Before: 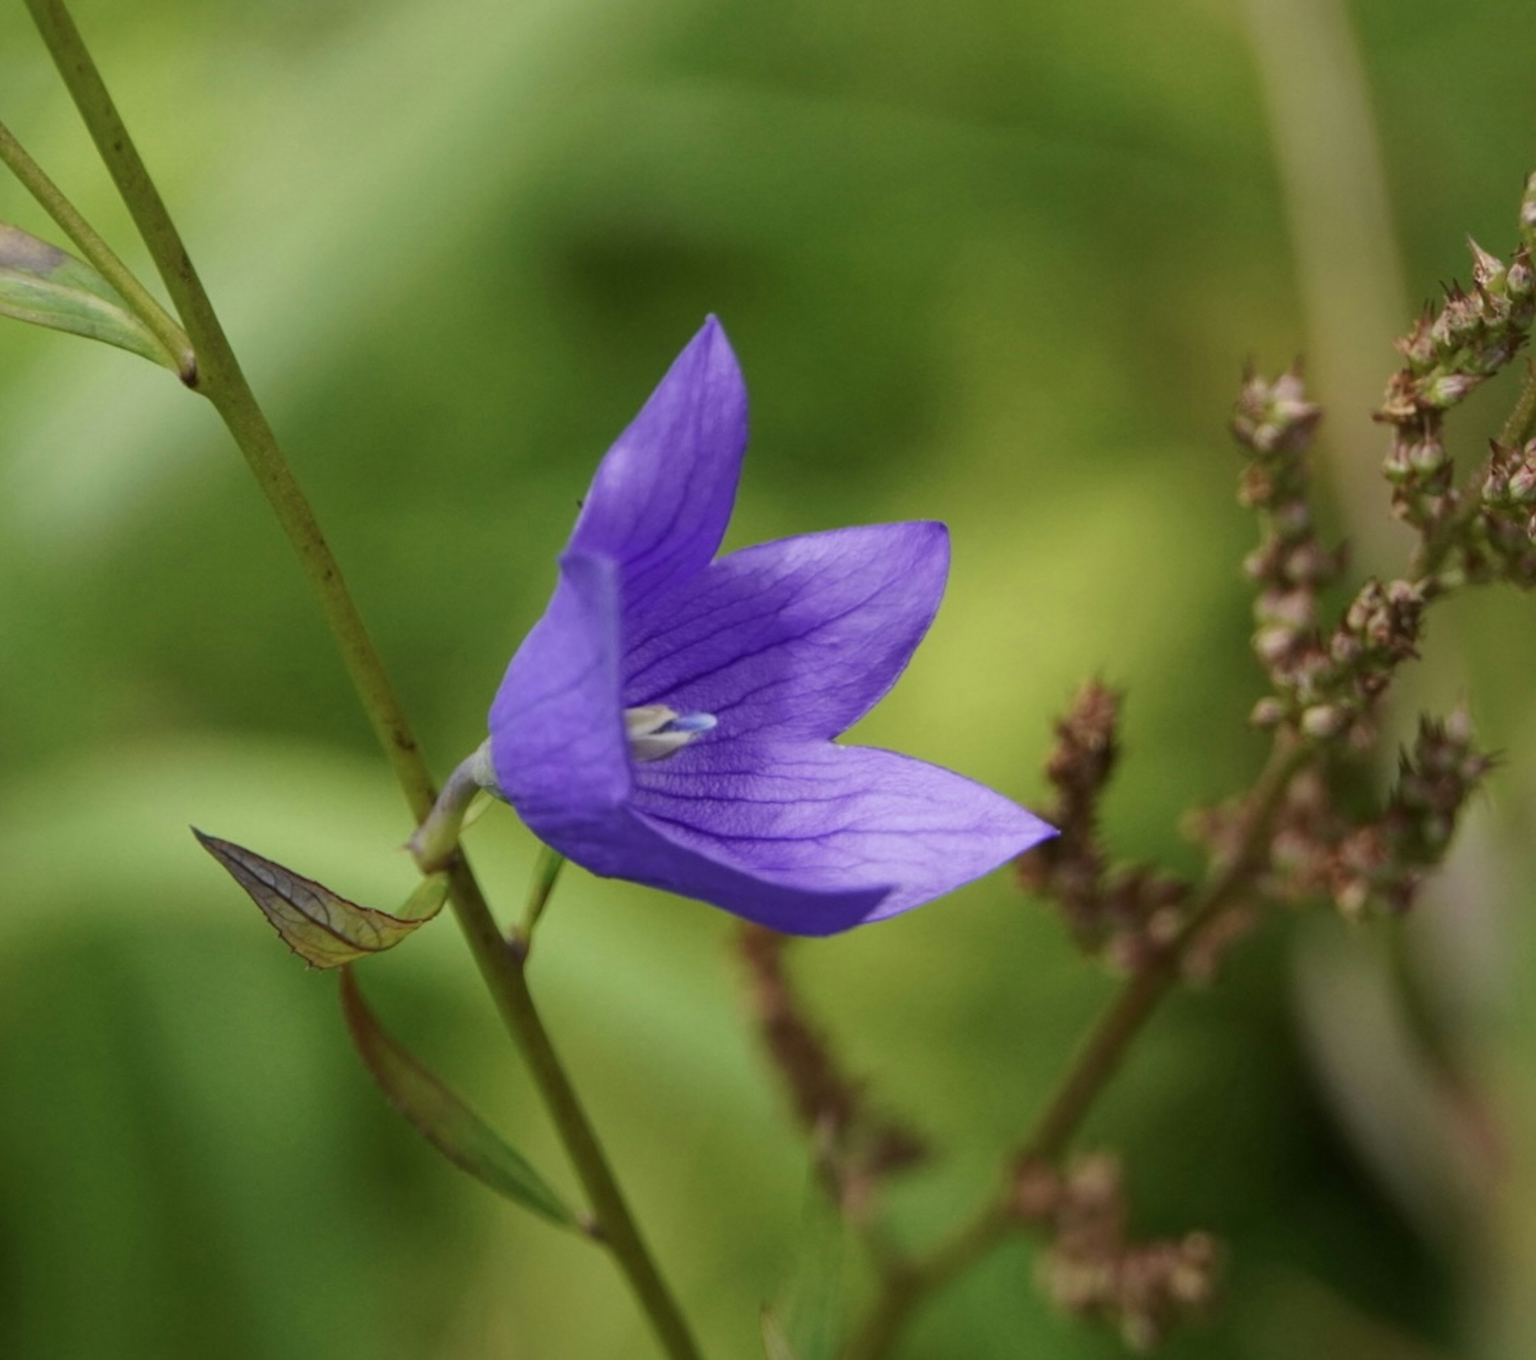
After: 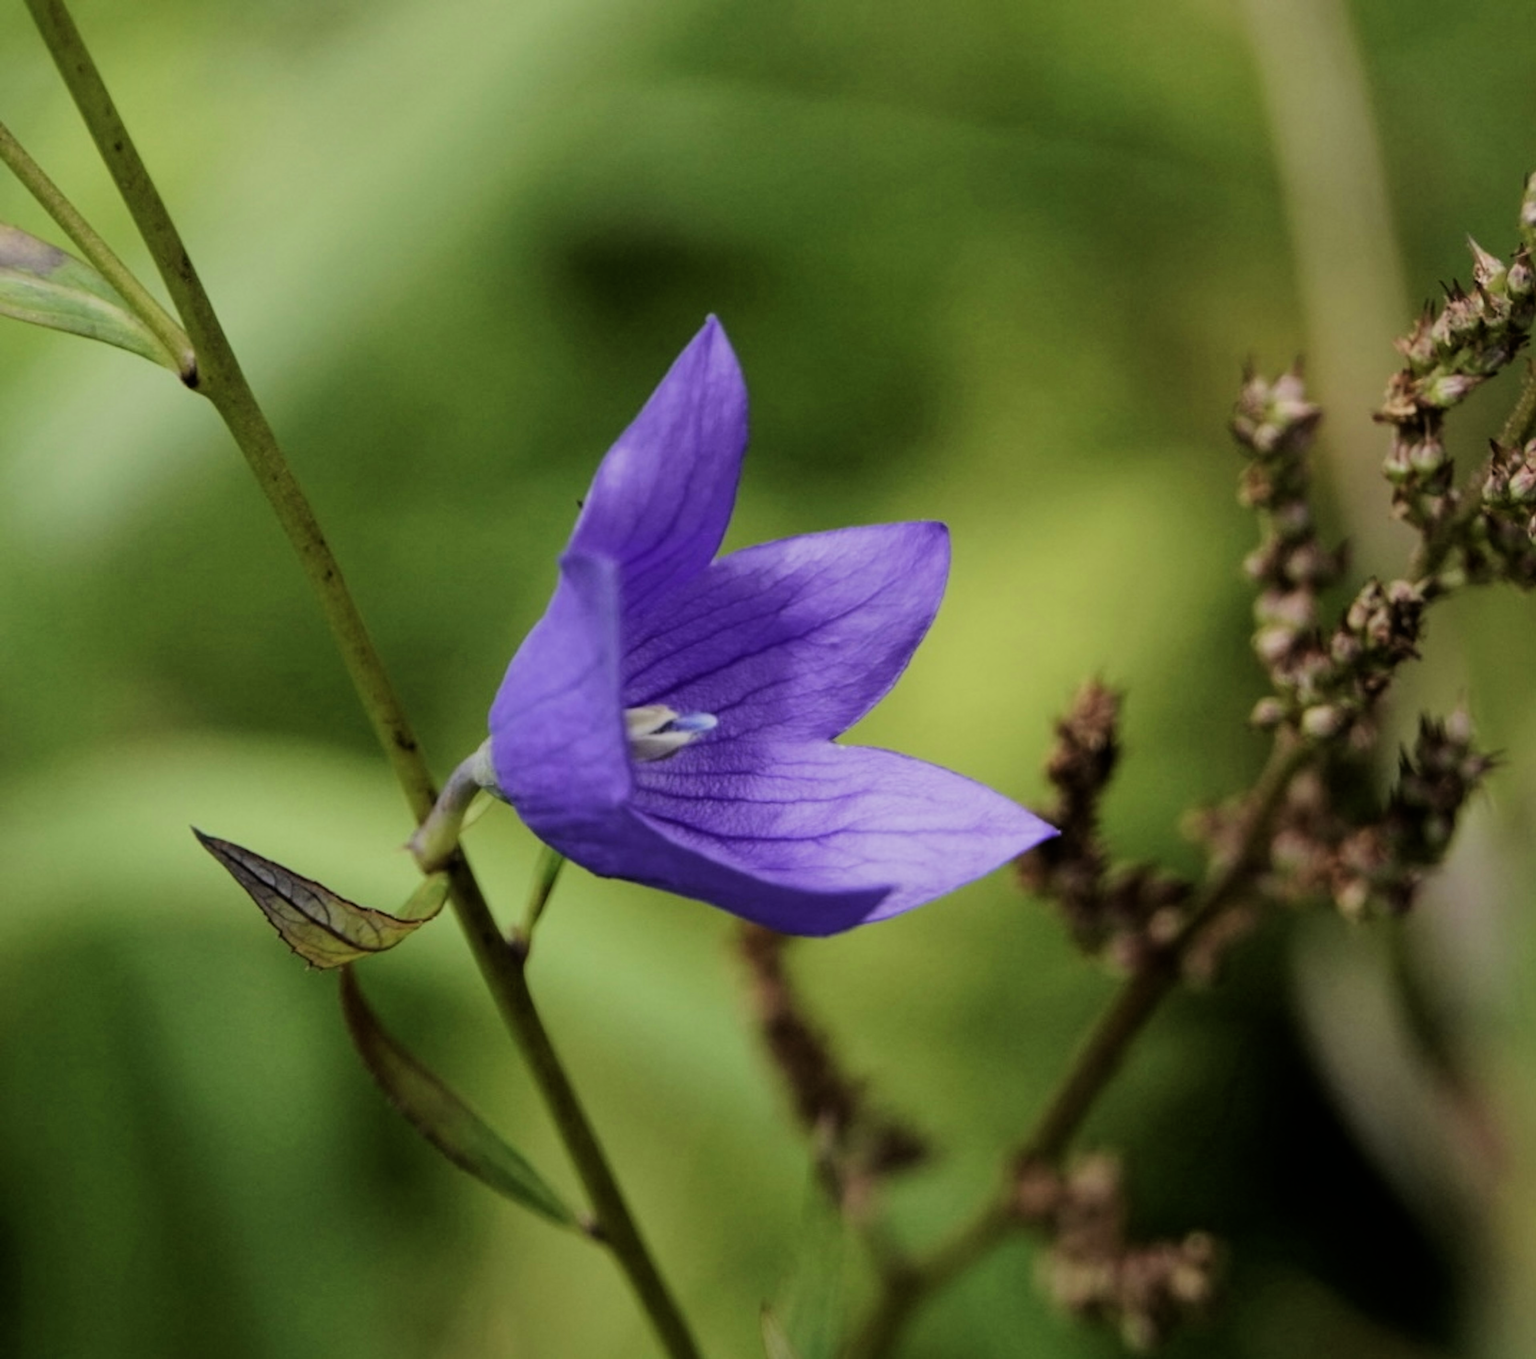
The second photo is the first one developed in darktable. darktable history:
filmic rgb: black relative exposure -5.02 EV, white relative exposure 3.96 EV, hardness 2.9, contrast 1.298, highlights saturation mix -11.2%
